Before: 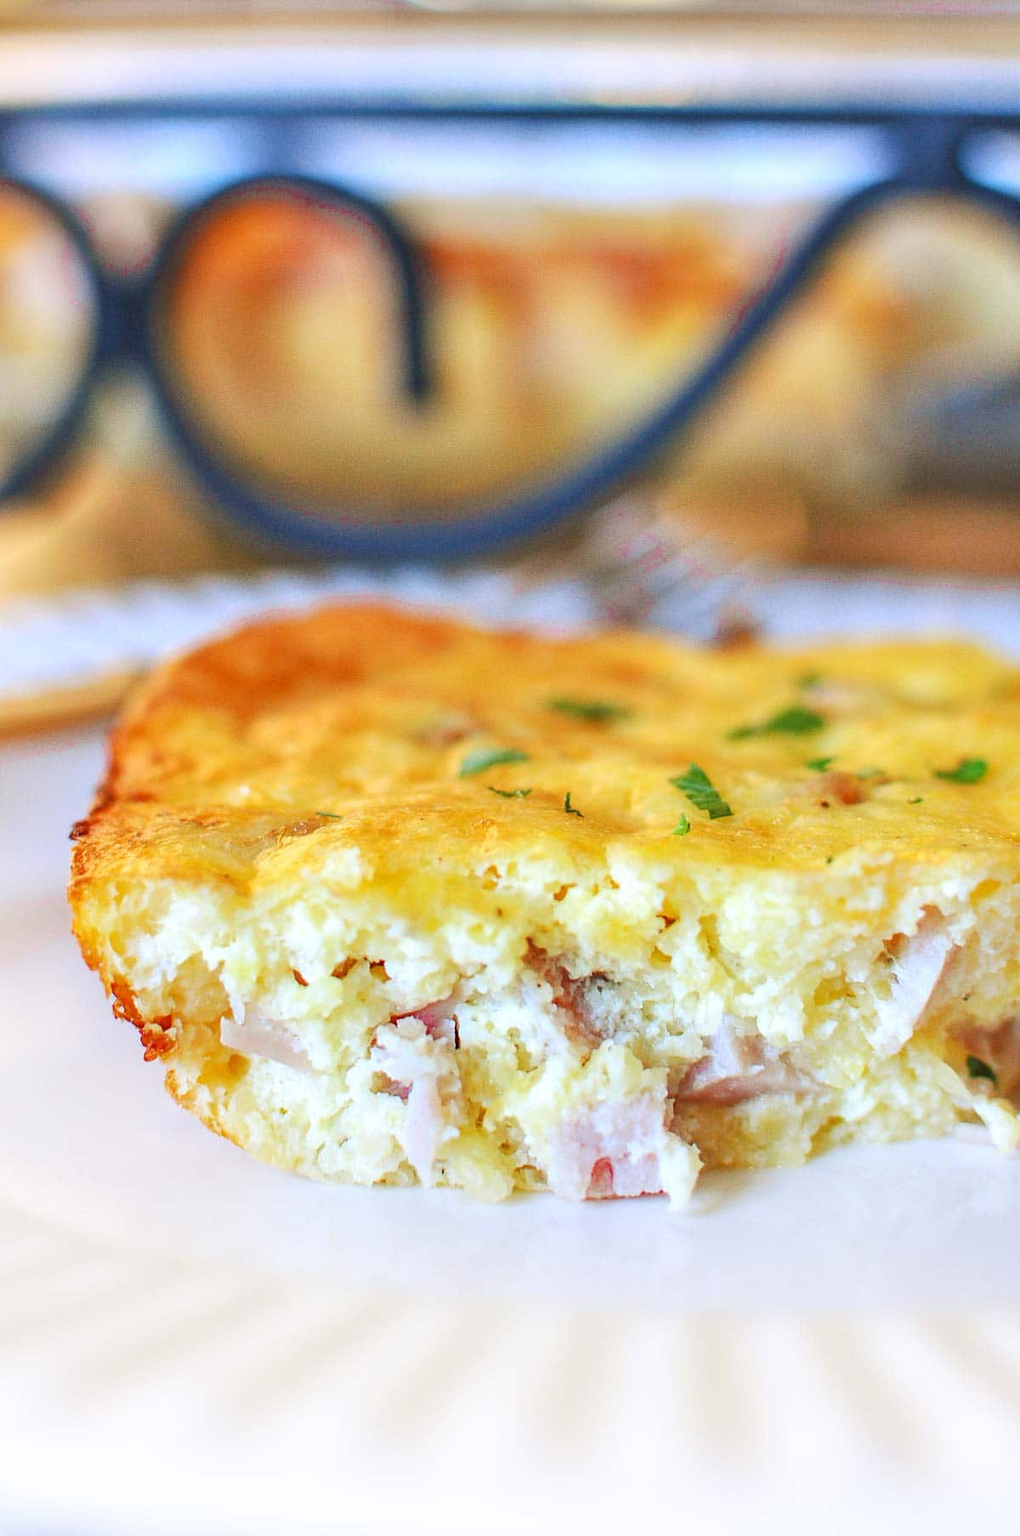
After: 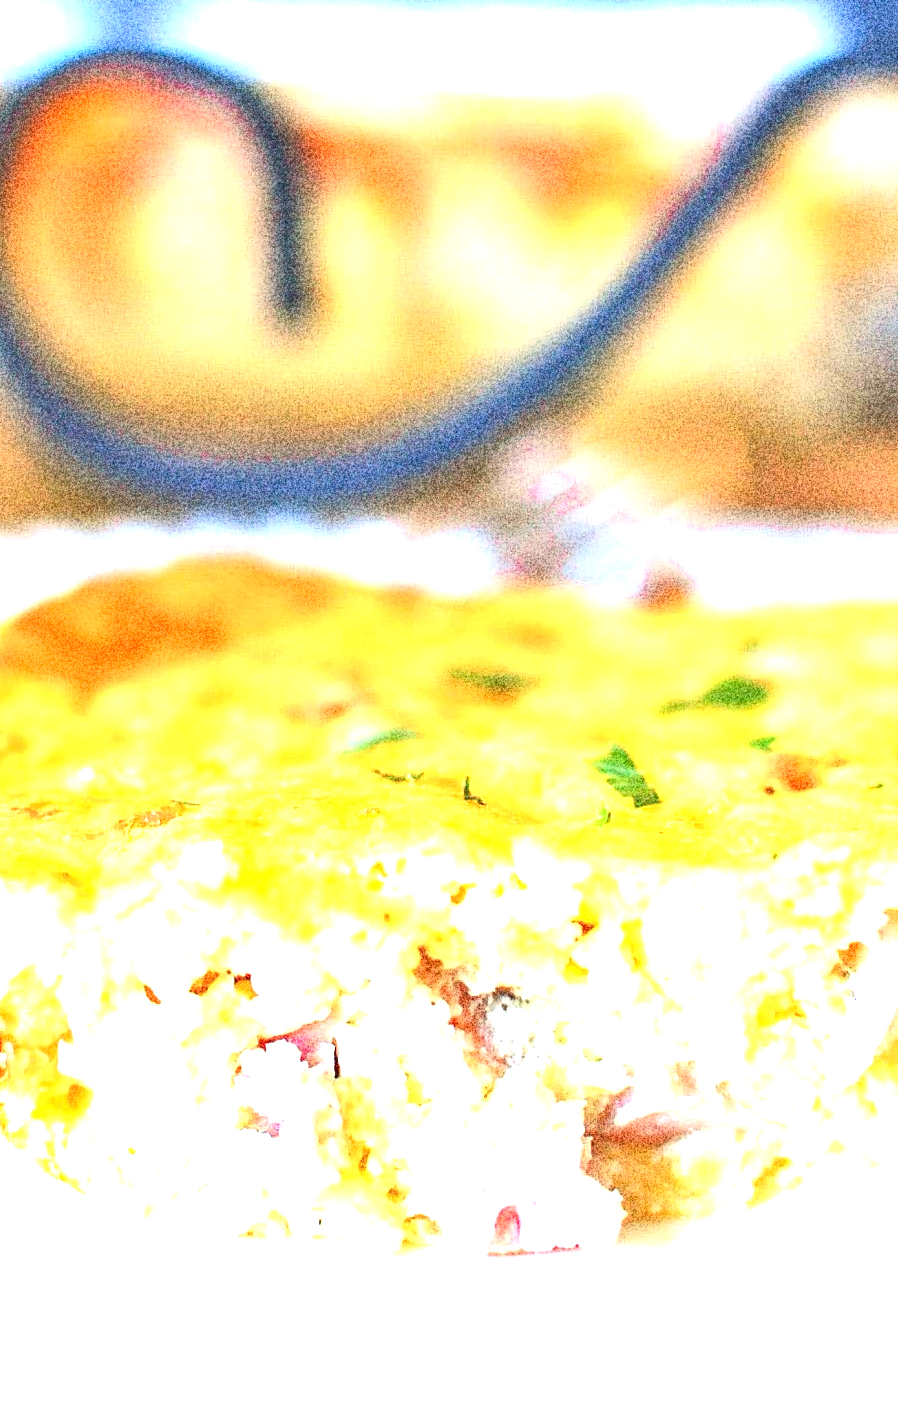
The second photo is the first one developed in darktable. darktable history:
crop: left 16.768%, top 8.653%, right 8.362%, bottom 12.485%
grain: coarseness 30.02 ISO, strength 100%
exposure: black level correction 0, exposure 1.45 EV, compensate exposure bias true, compensate highlight preservation false
